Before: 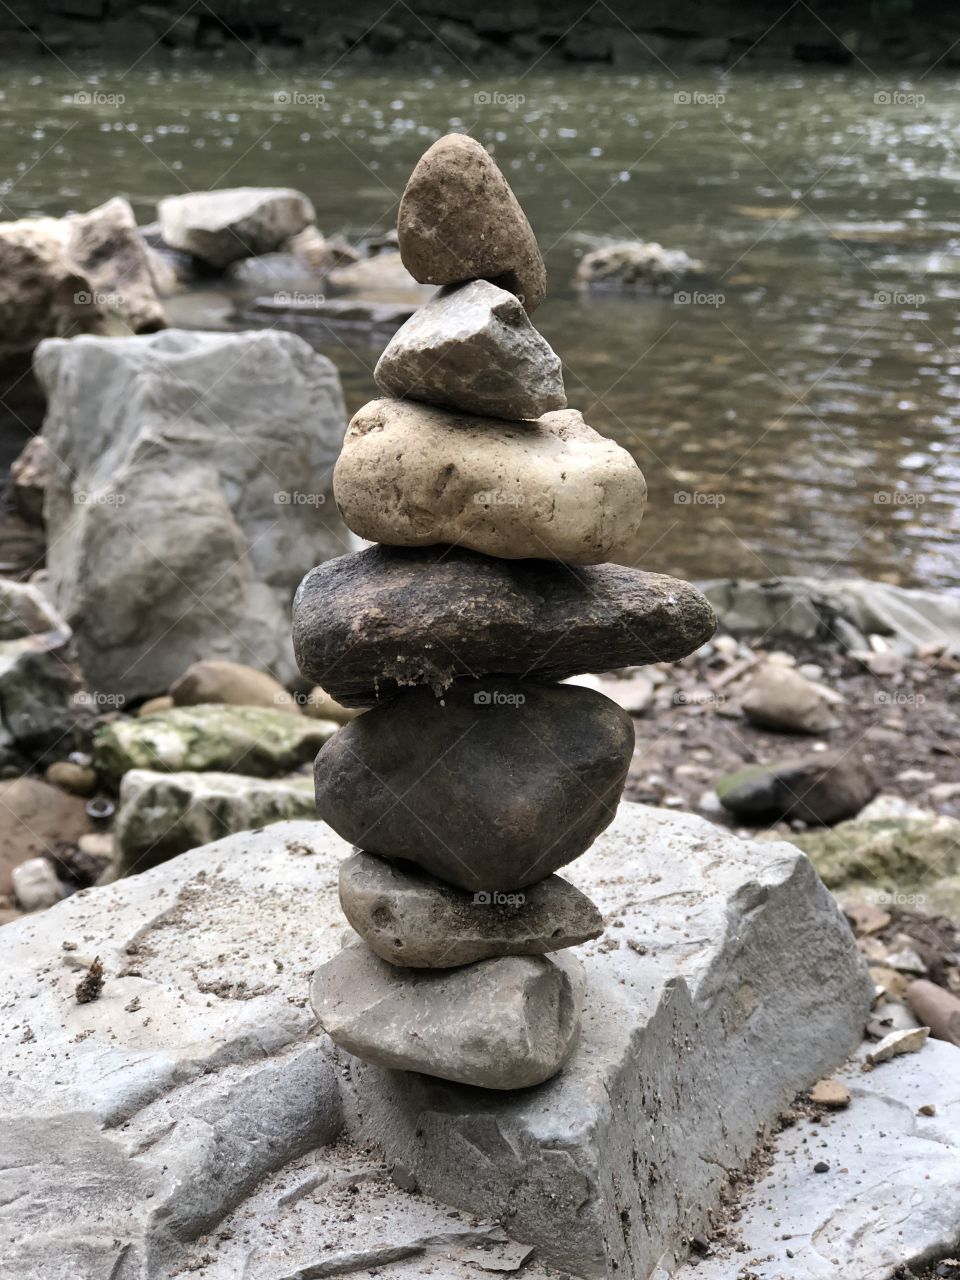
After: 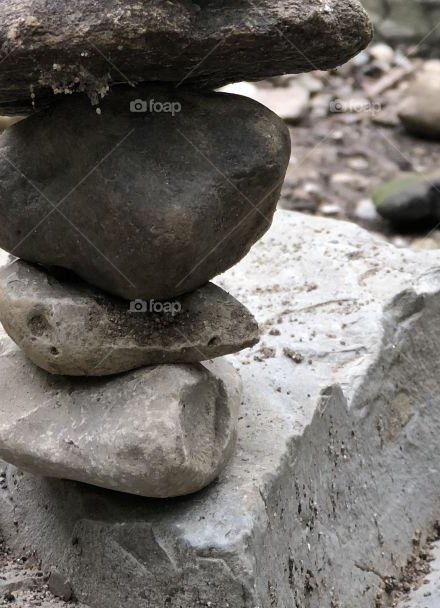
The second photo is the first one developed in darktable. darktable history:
crop: left 35.865%, top 46.264%, right 18.219%, bottom 6.181%
